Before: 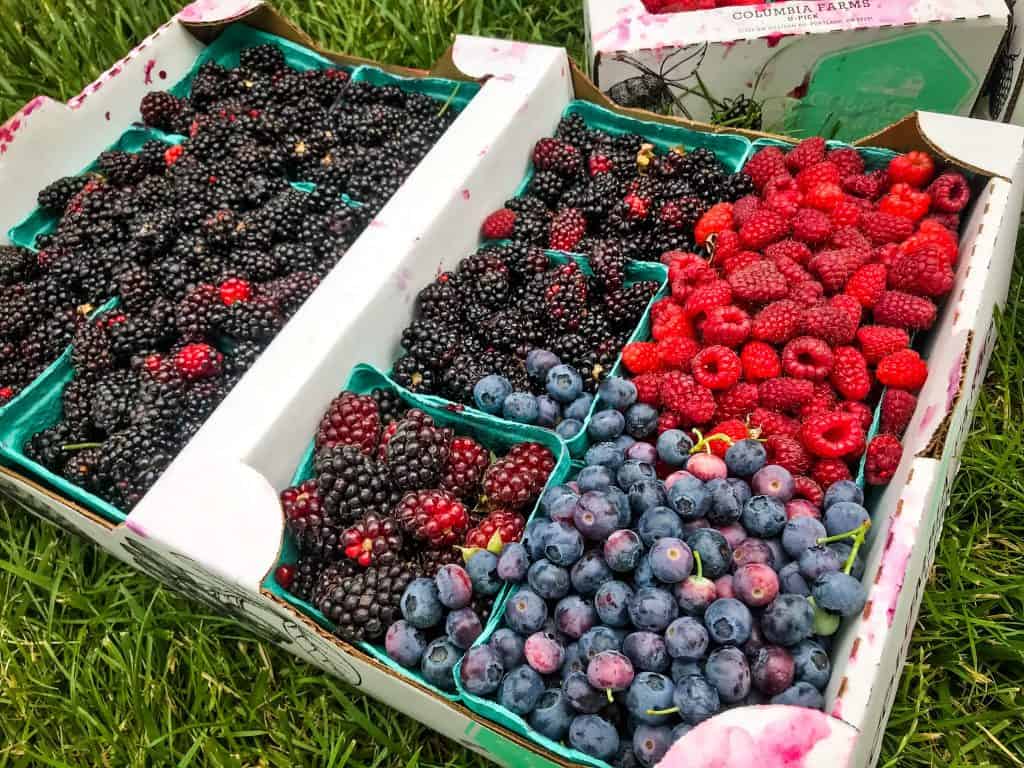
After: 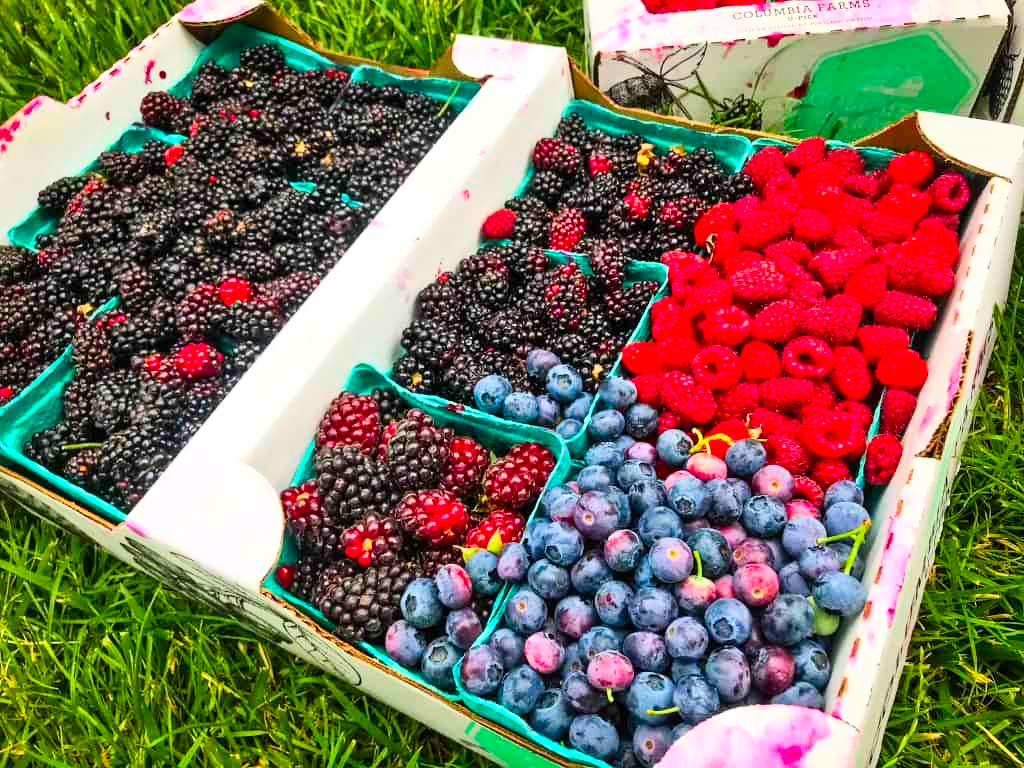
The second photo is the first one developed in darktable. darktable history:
shadows and highlights: shadows -30, highlights 30
contrast brightness saturation: contrast 0.2, brightness 0.2, saturation 0.8
